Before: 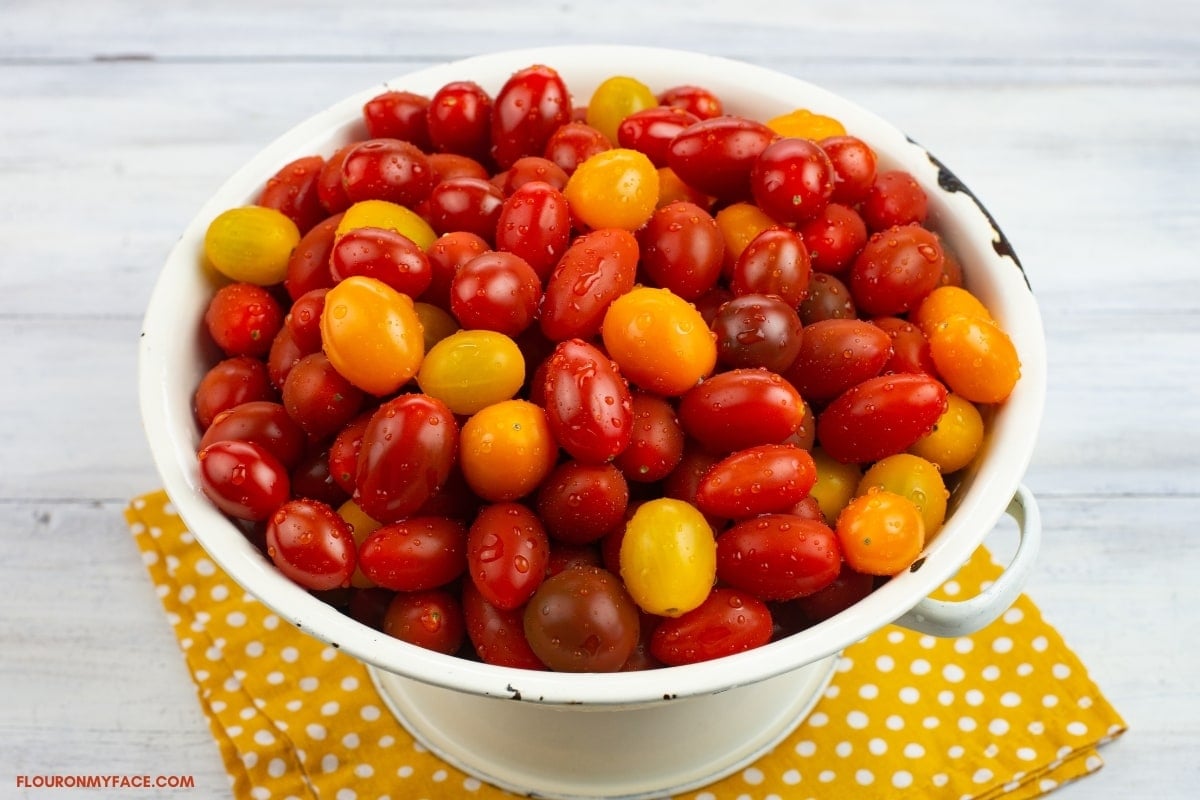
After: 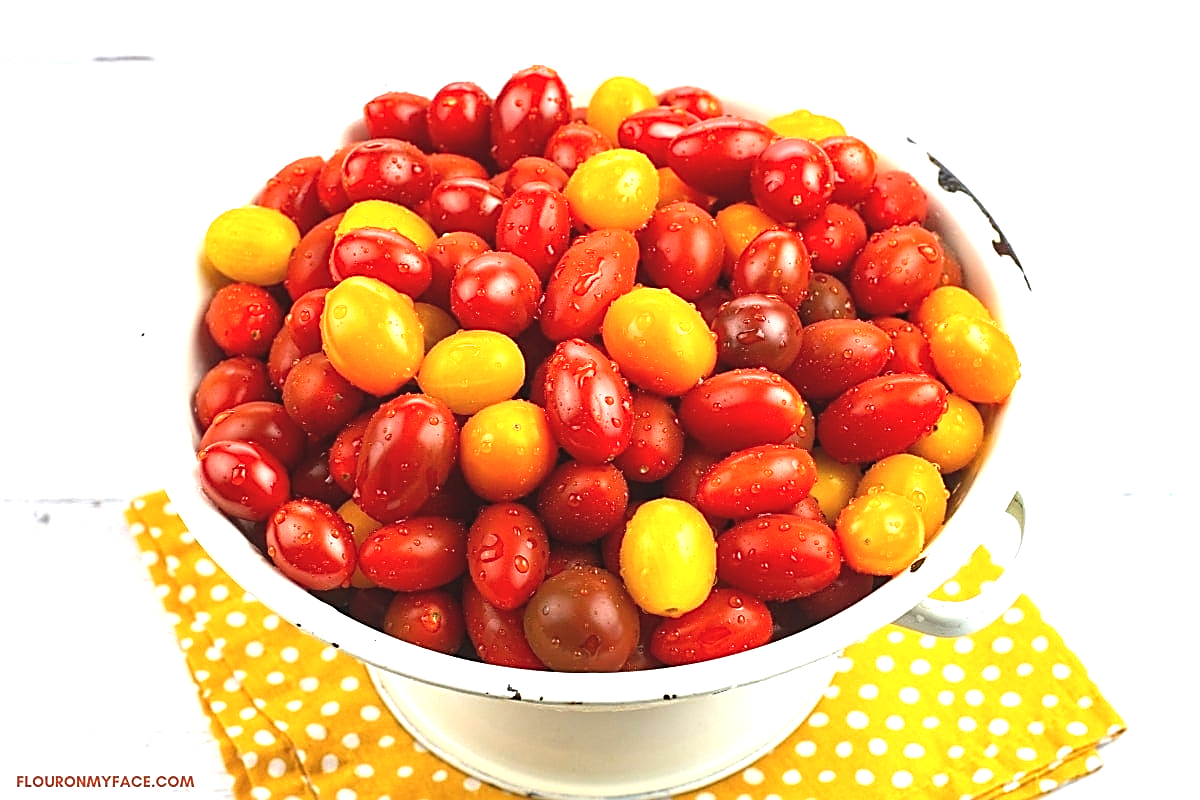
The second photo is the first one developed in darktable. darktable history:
sharpen: amount 0.901
local contrast: highlights 100%, shadows 100%, detail 120%, midtone range 0.2
exposure: black level correction -0.005, exposure 1 EV, compensate highlight preservation false
